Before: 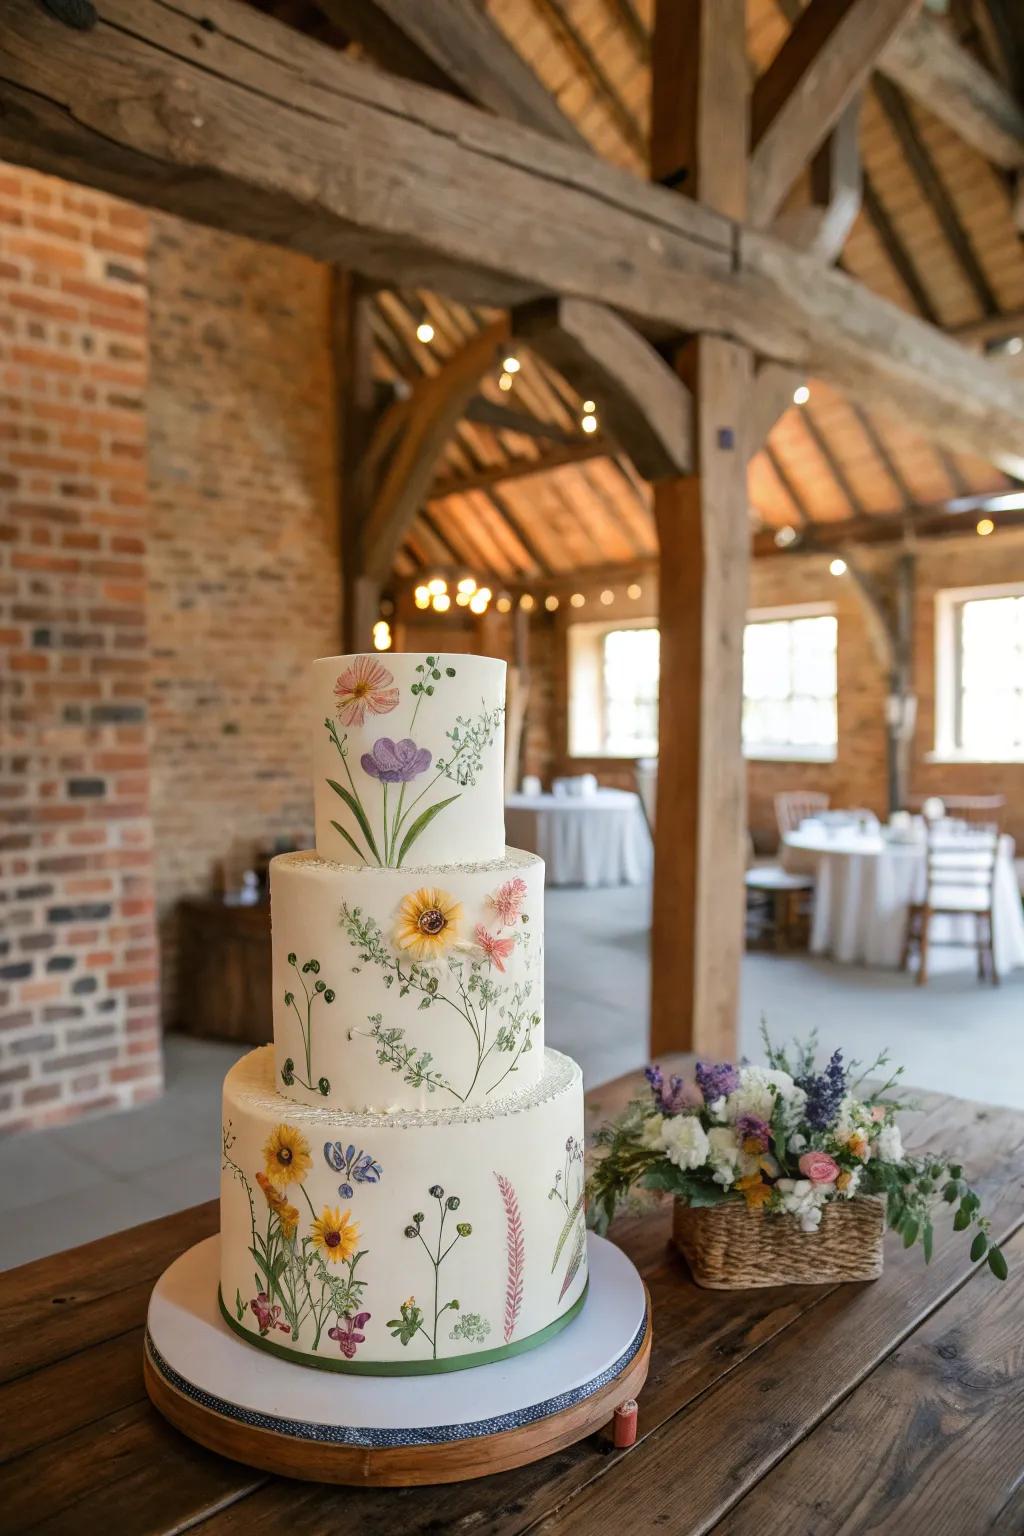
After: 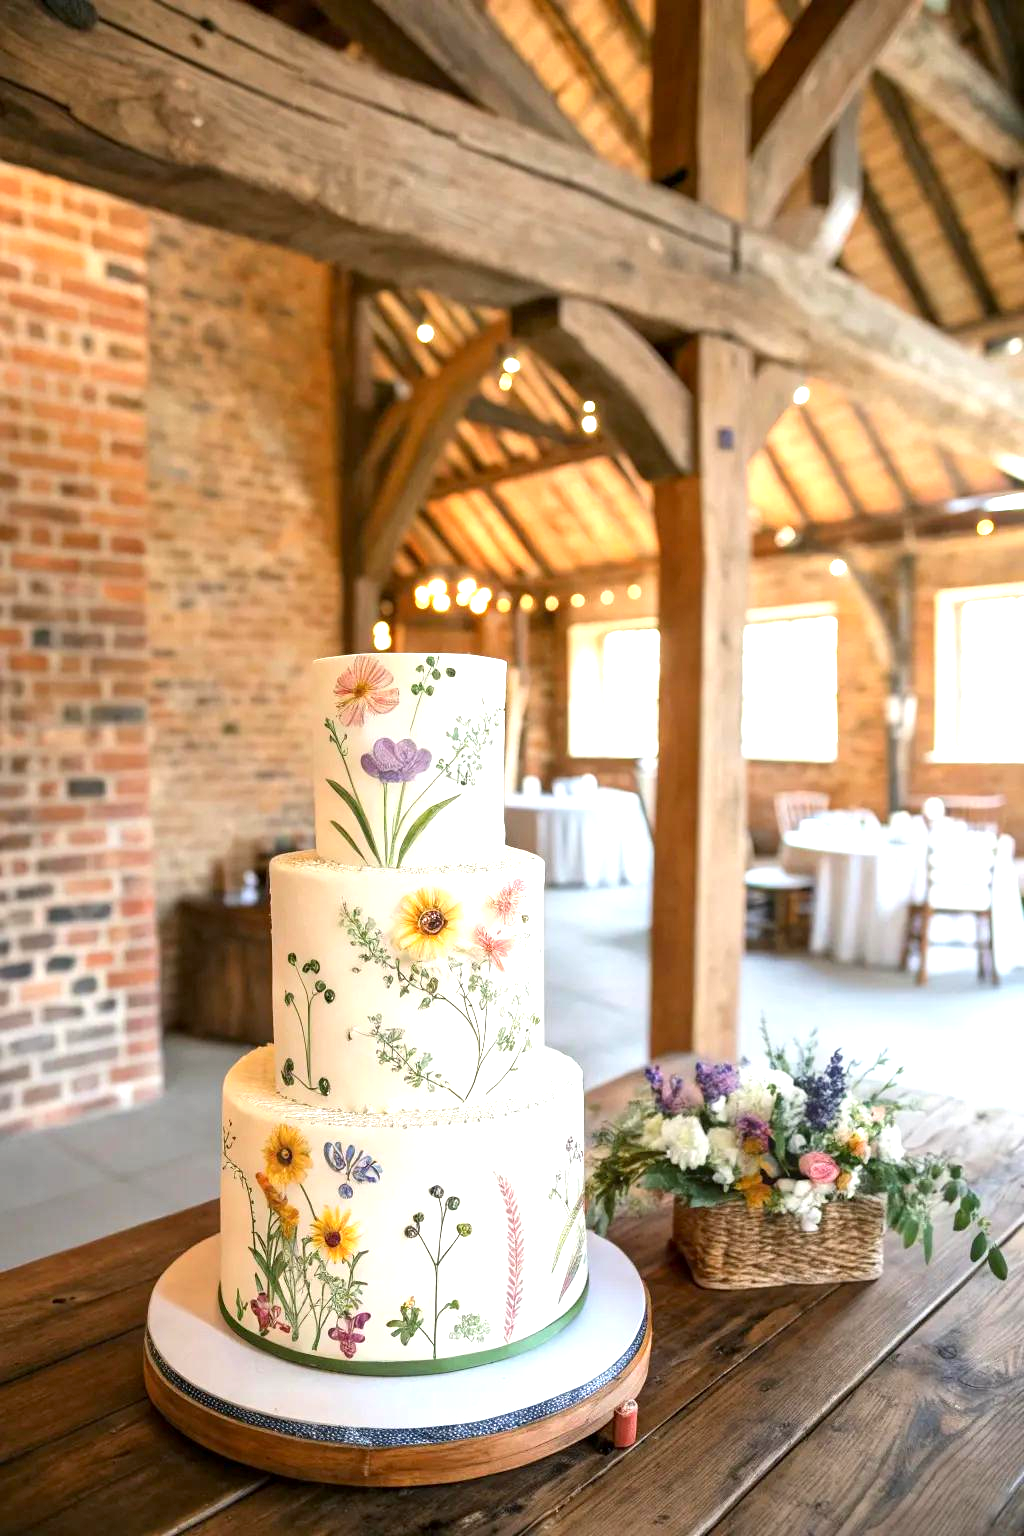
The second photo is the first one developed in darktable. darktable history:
exposure: black level correction 0.001, exposure 1.116 EV, compensate highlight preservation false
